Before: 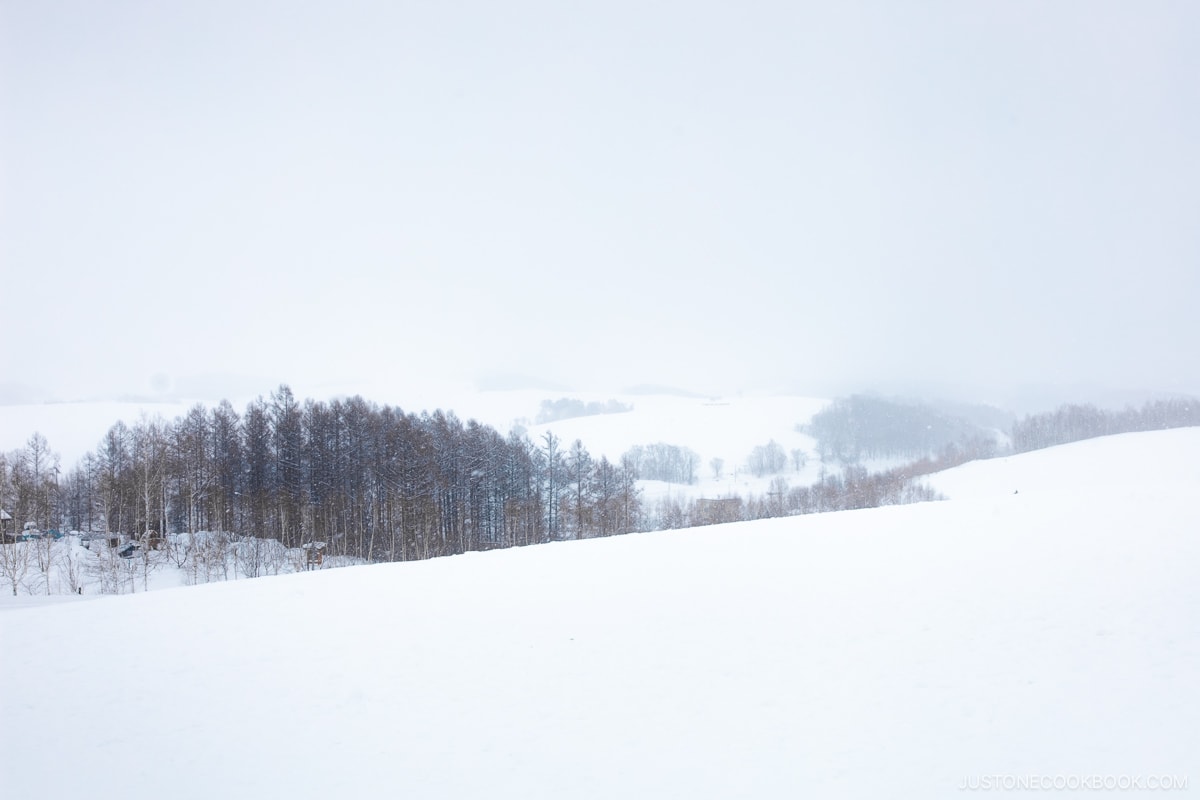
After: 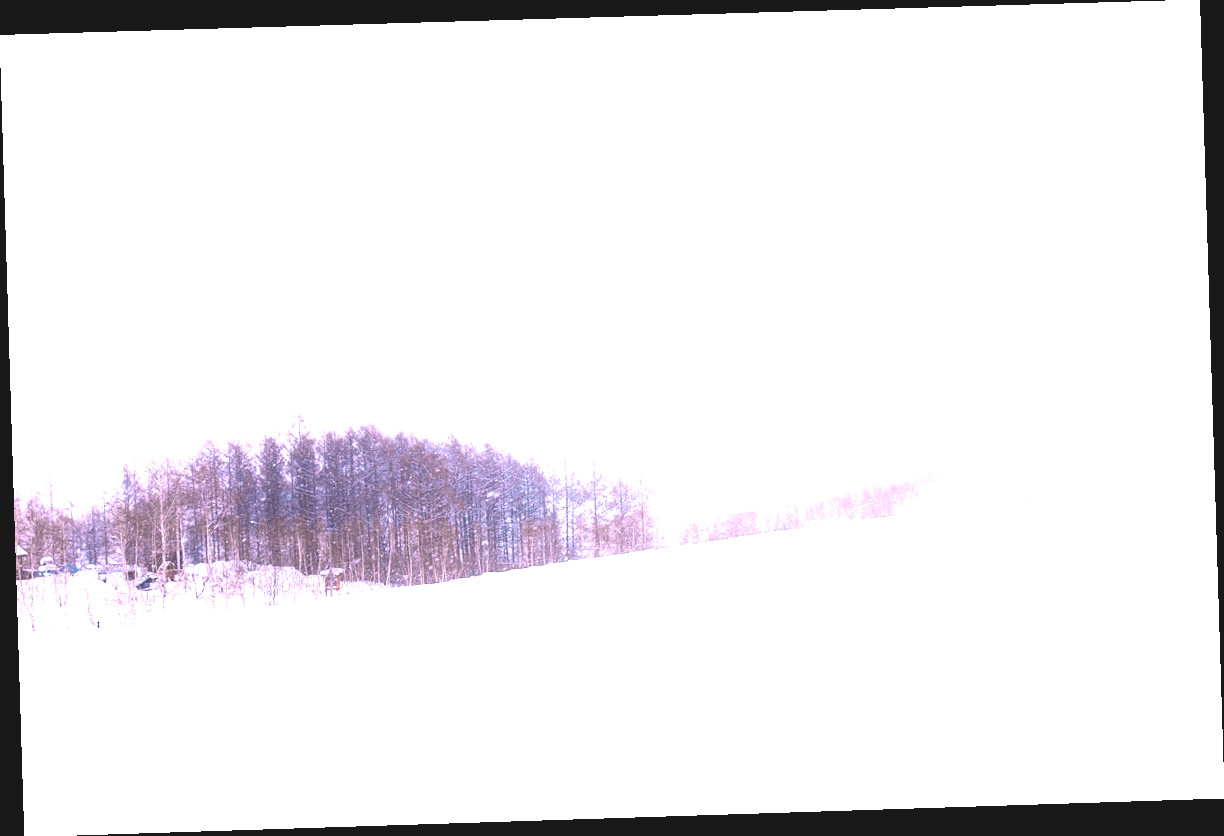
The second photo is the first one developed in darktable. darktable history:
rotate and perspective: rotation -1.77°, lens shift (horizontal) 0.004, automatic cropping off
white balance: red 1.188, blue 1.11
color balance rgb: linear chroma grading › global chroma 3.45%, perceptual saturation grading › global saturation 11.24%, perceptual brilliance grading › global brilliance 3.04%, global vibrance 2.8%
exposure: black level correction -0.005, exposure 1.002 EV, compensate highlight preservation false
